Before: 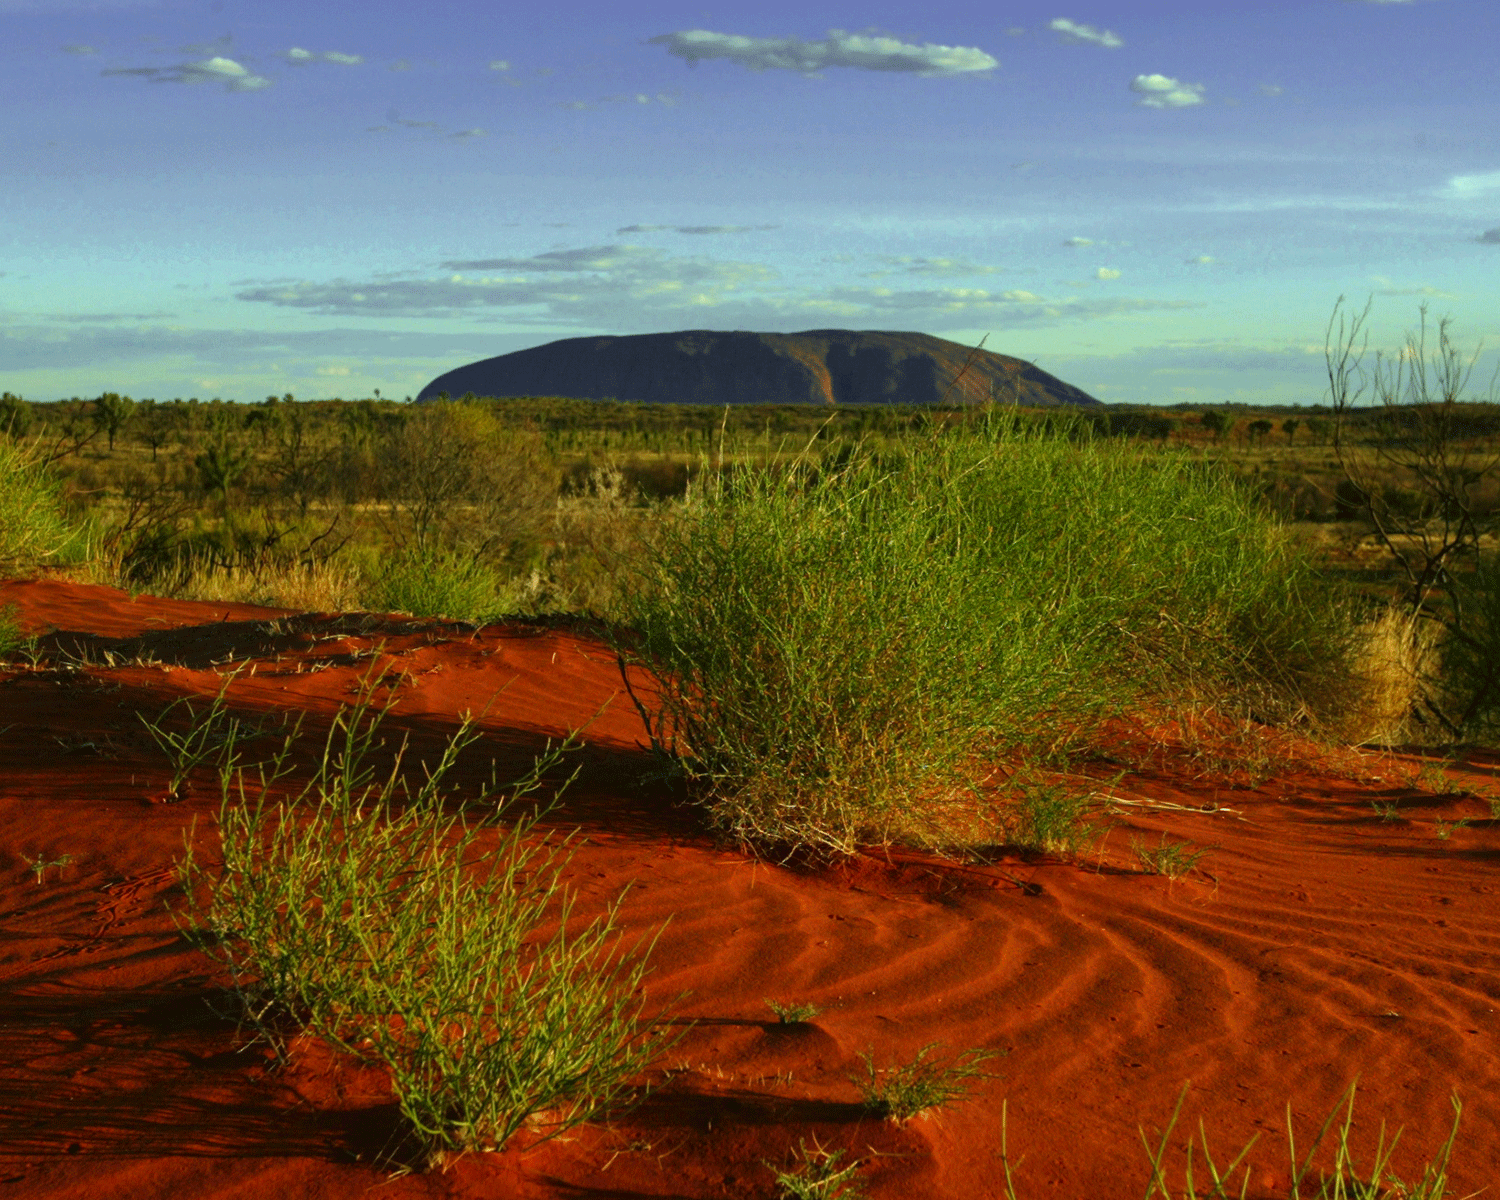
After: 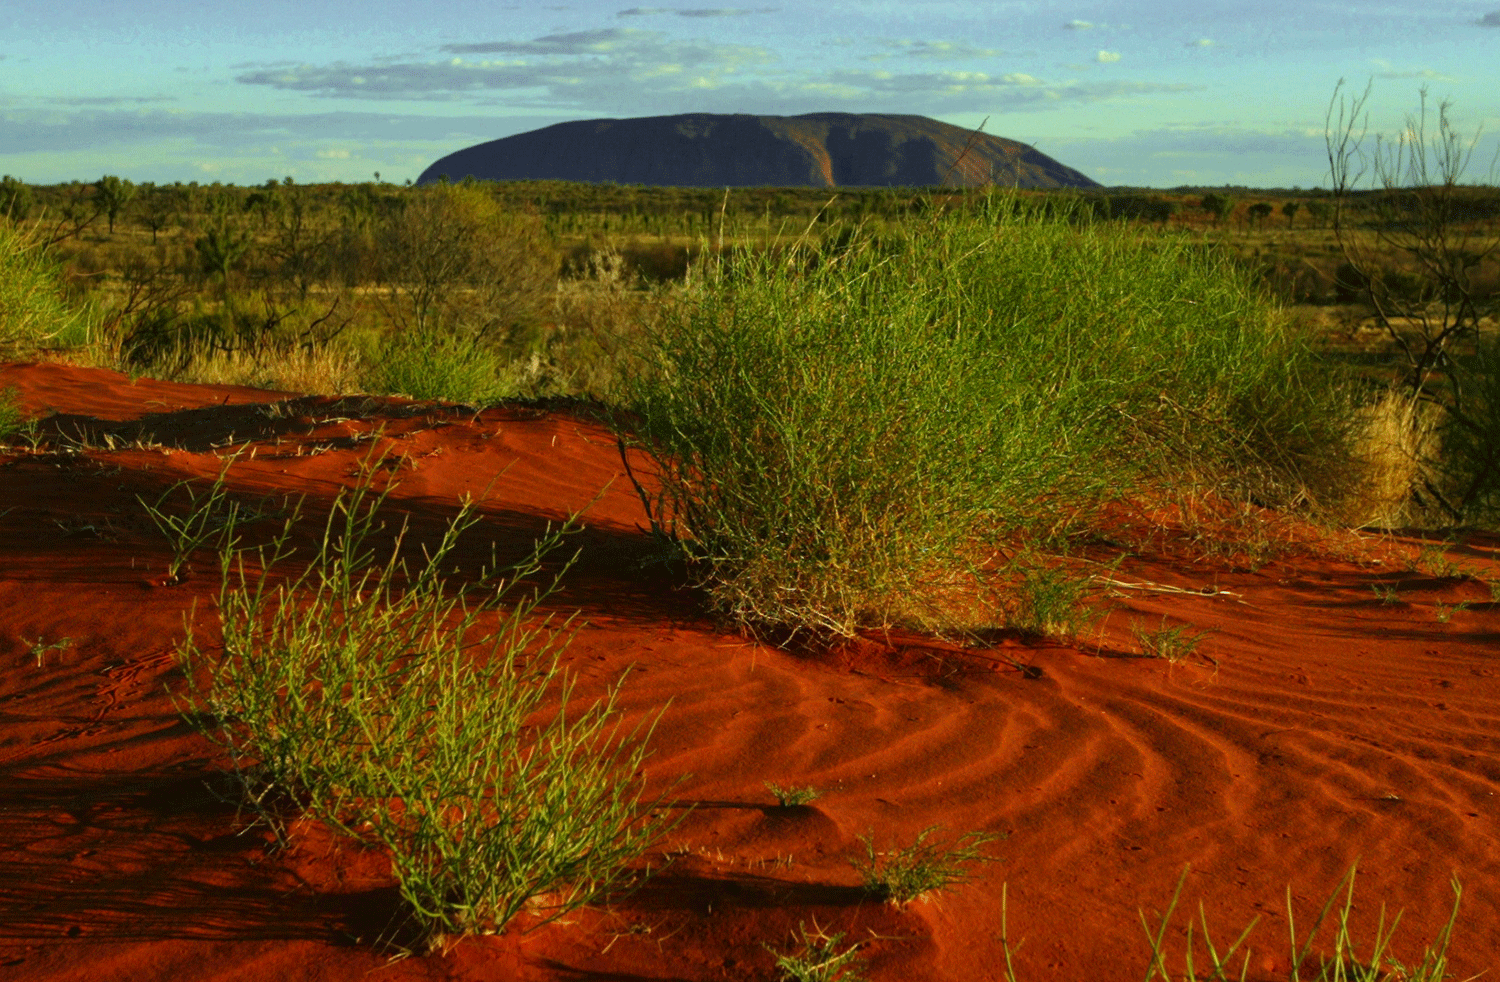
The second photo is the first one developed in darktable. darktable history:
crop and rotate: top 18.124%
